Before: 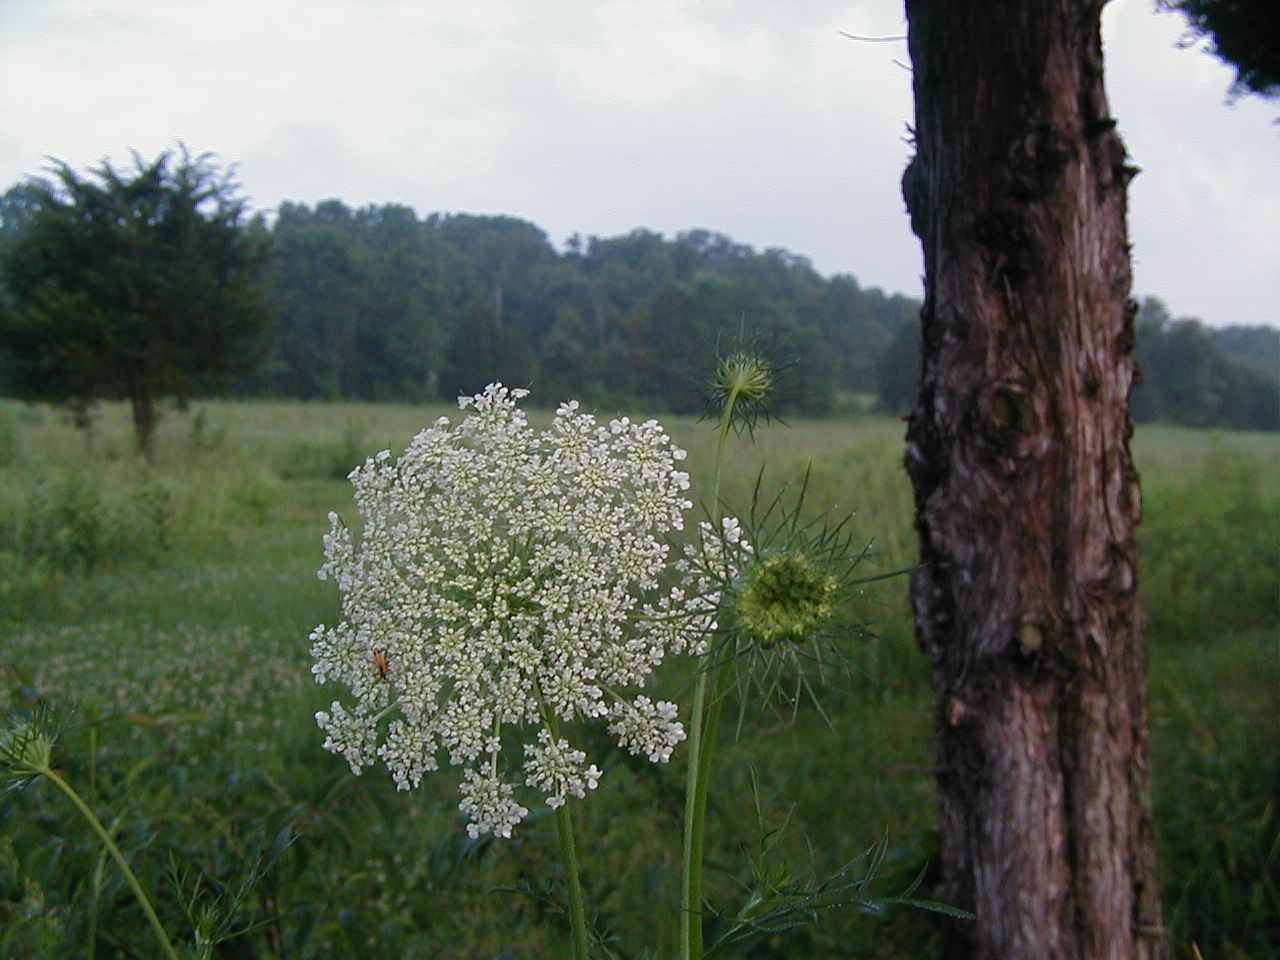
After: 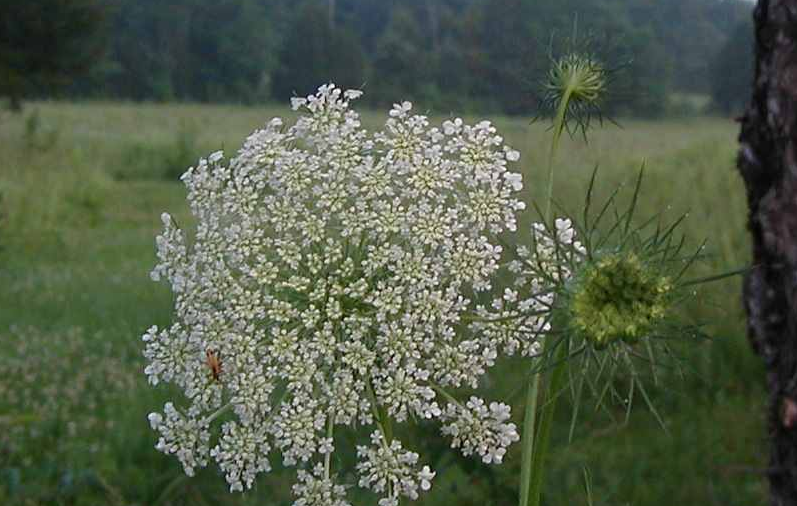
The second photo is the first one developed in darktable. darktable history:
crop: left 13.103%, top 31.207%, right 24.612%, bottom 16.067%
